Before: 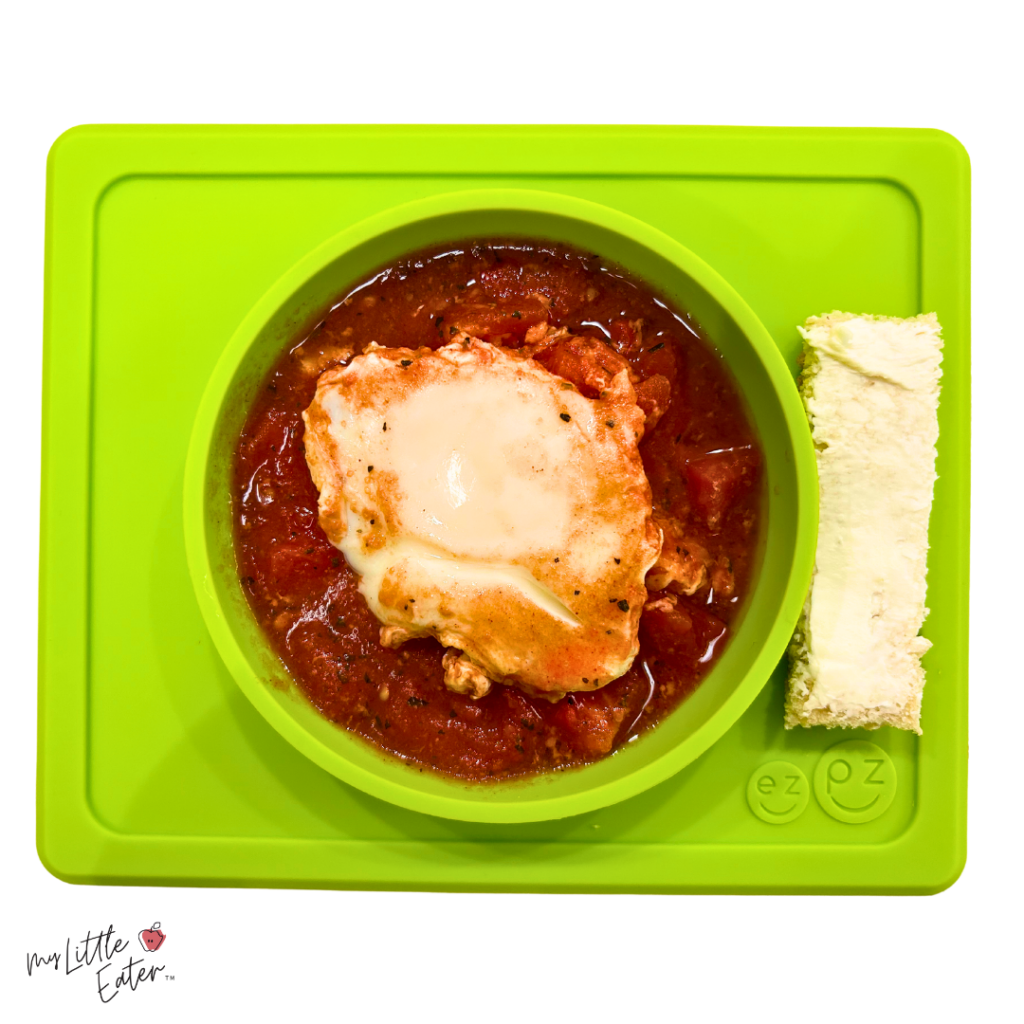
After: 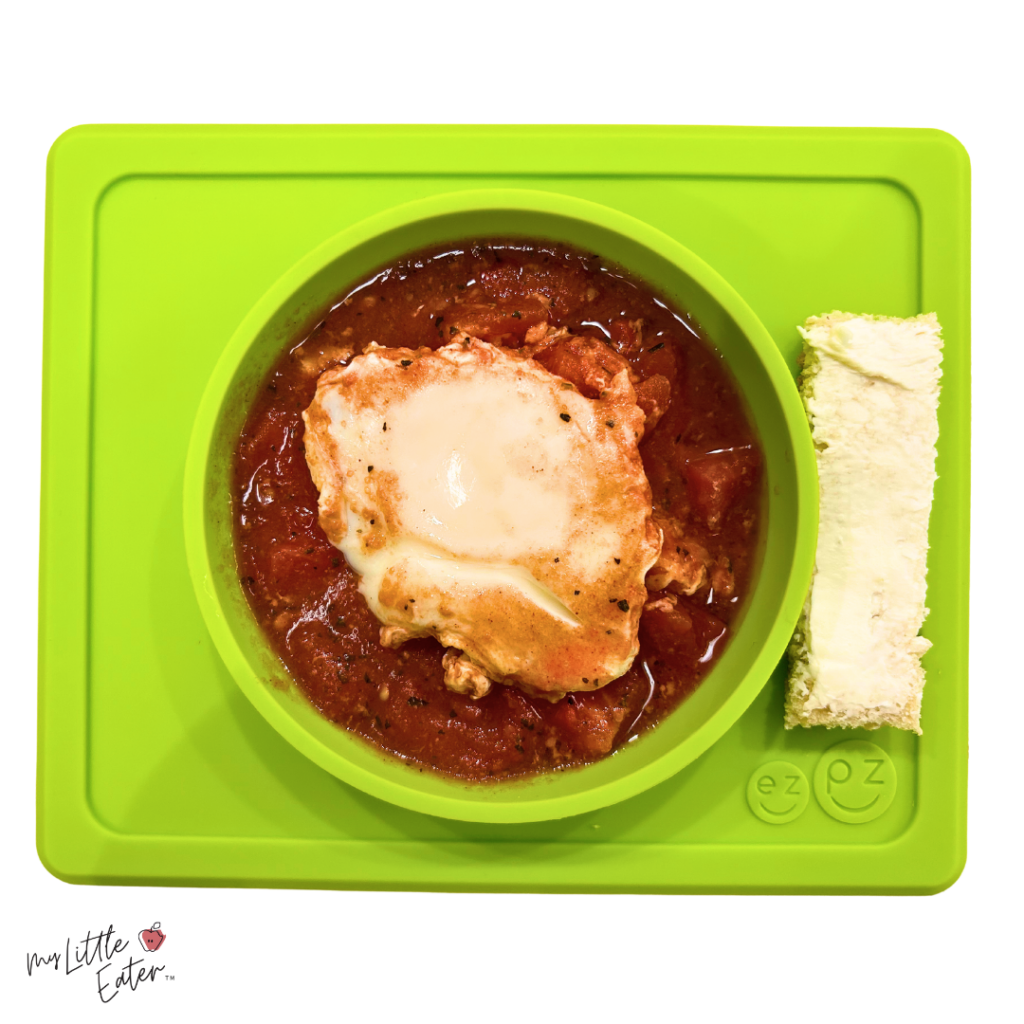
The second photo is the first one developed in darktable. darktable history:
color zones: curves: ch1 [(0, 0.469) (0.01, 0.469) (0.12, 0.446) (0.248, 0.469) (0.5, 0.5) (0.748, 0.5) (0.99, 0.469) (1, 0.469)], mix 26.15%
